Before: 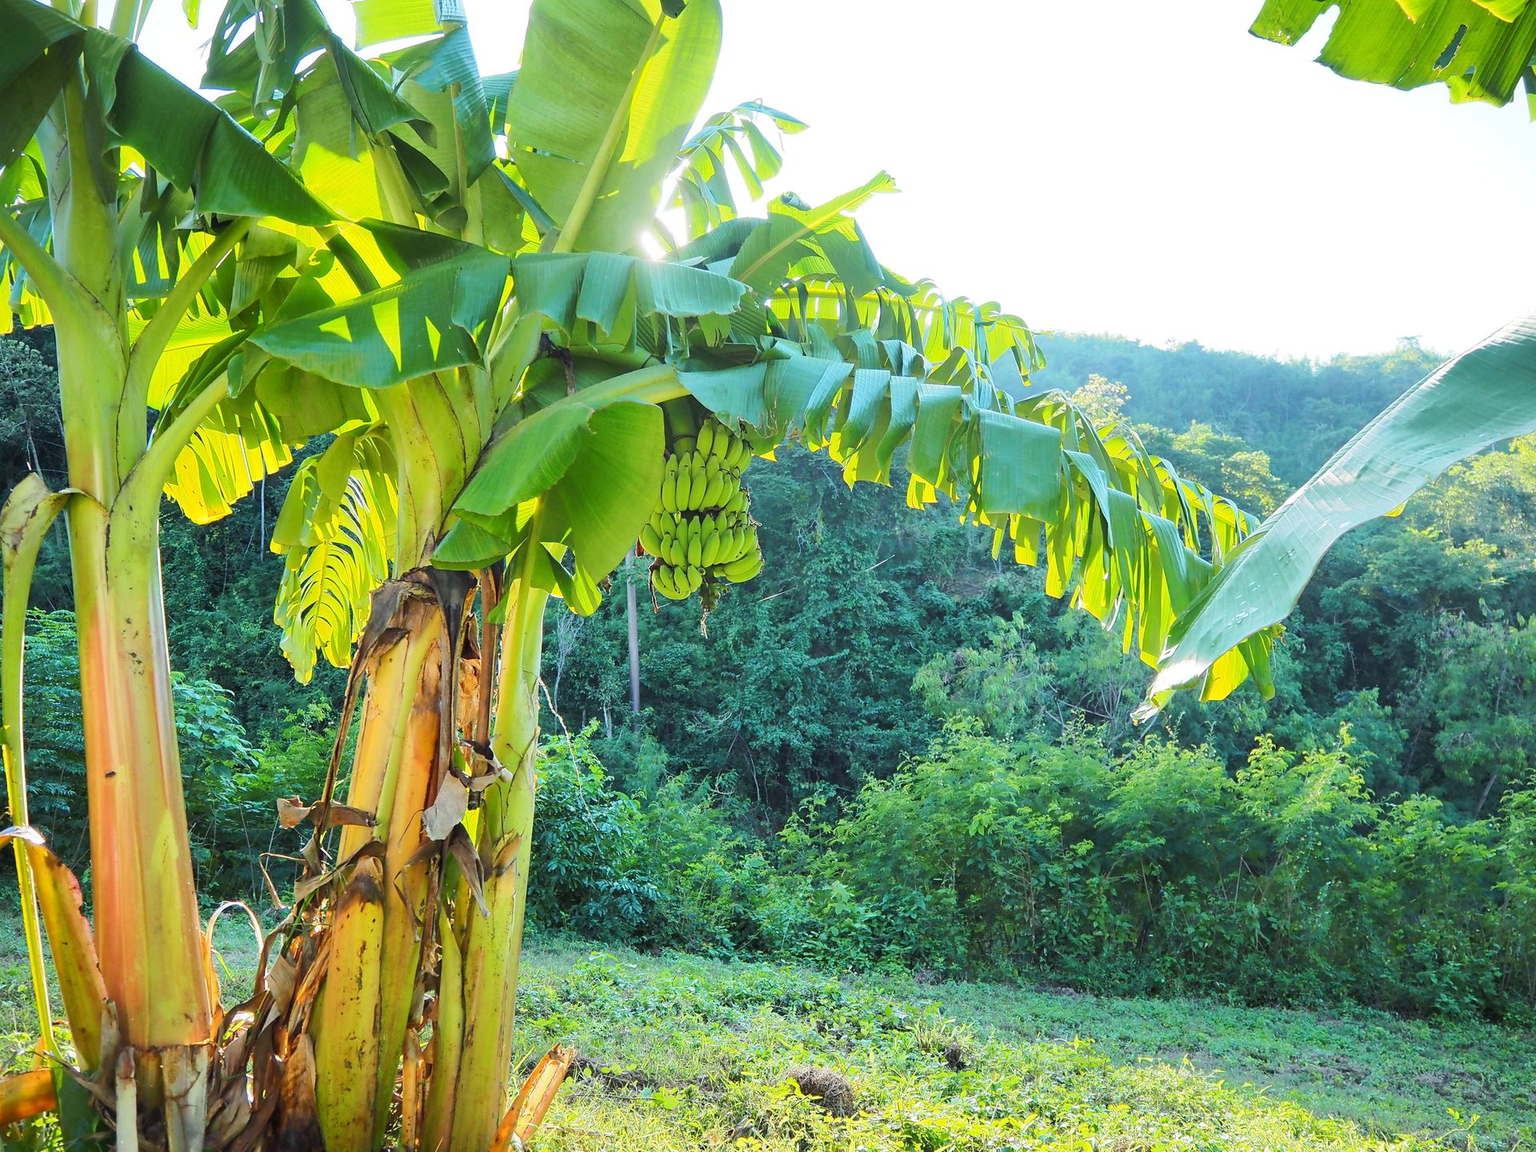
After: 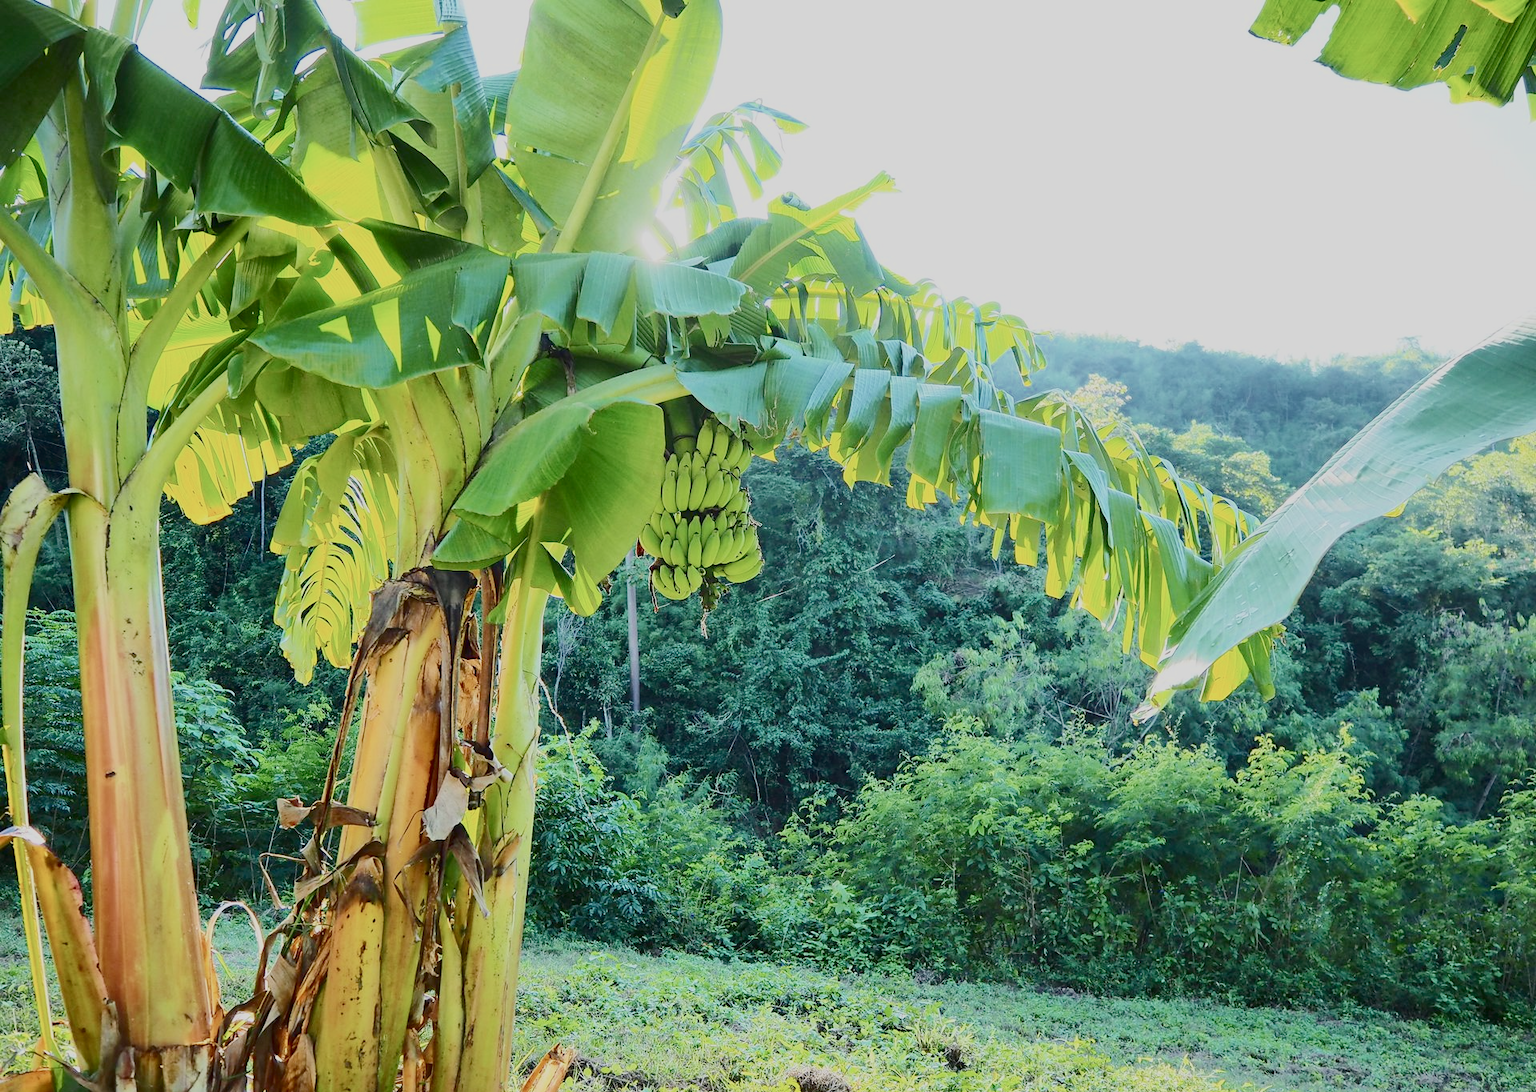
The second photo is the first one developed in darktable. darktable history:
contrast brightness saturation: contrast 0.5, saturation -0.1
crop and rotate: top 0%, bottom 5.097%
filmic rgb: black relative exposure -16 EV, white relative exposure 8 EV, threshold 3 EV, hardness 4.17, latitude 50%, contrast 0.5, color science v5 (2021), contrast in shadows safe, contrast in highlights safe, enable highlight reconstruction true
